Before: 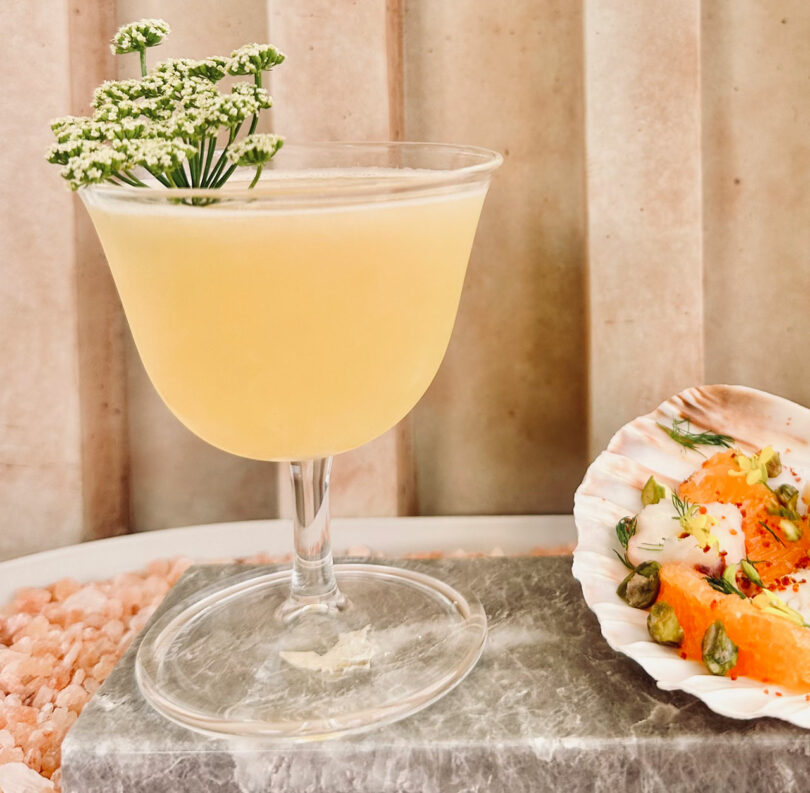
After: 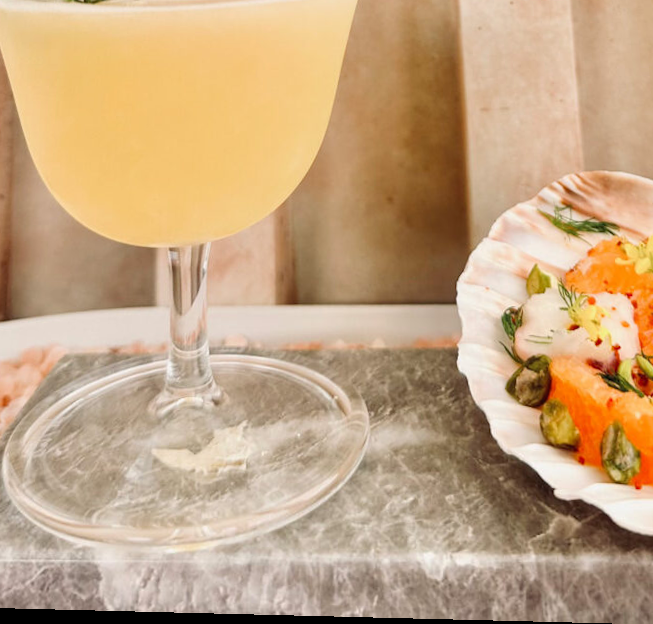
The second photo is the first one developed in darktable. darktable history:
crop: left 16.871%, top 22.857%, right 9.116%
exposure: compensate highlight preservation false
rotate and perspective: rotation 0.128°, lens shift (vertical) -0.181, lens shift (horizontal) -0.044, shear 0.001, automatic cropping off
